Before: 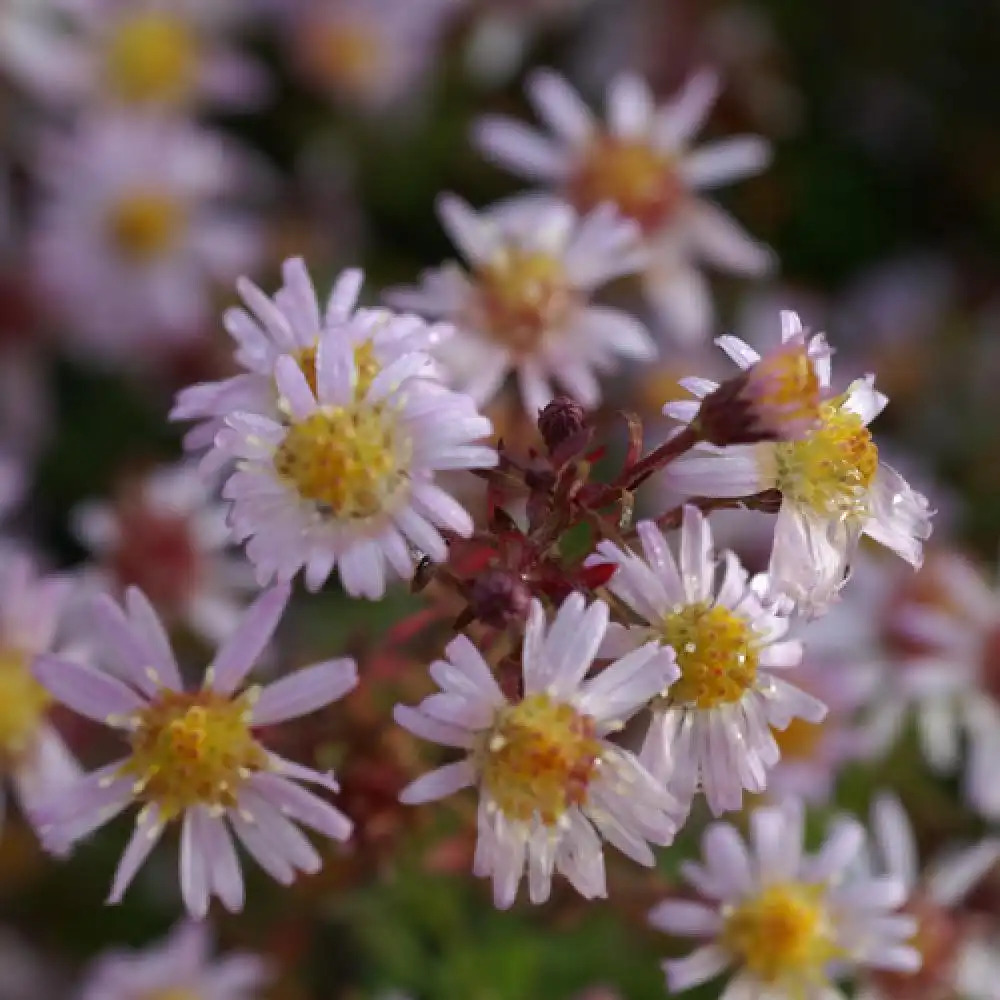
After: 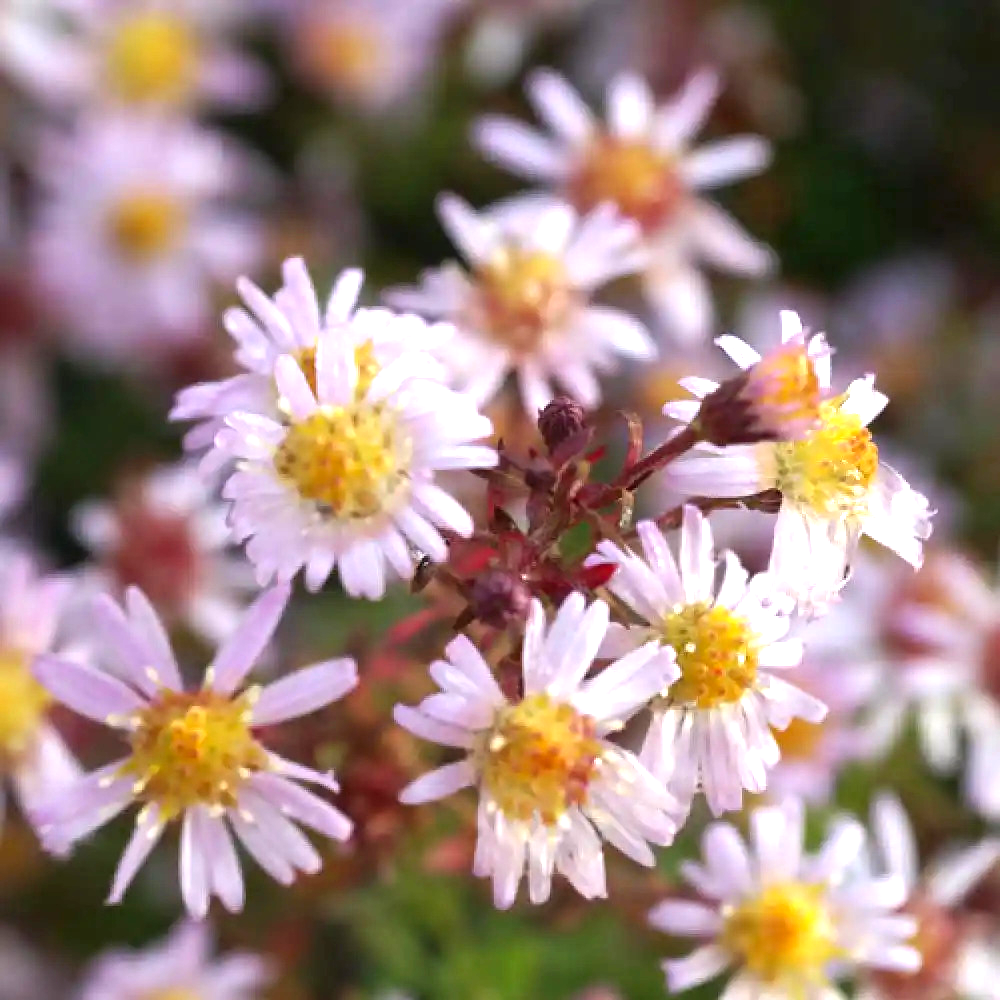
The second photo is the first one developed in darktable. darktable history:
levels: levels [0, 0.43, 0.859]
exposure: black level correction 0, exposure 0.701 EV, compensate highlight preservation false
